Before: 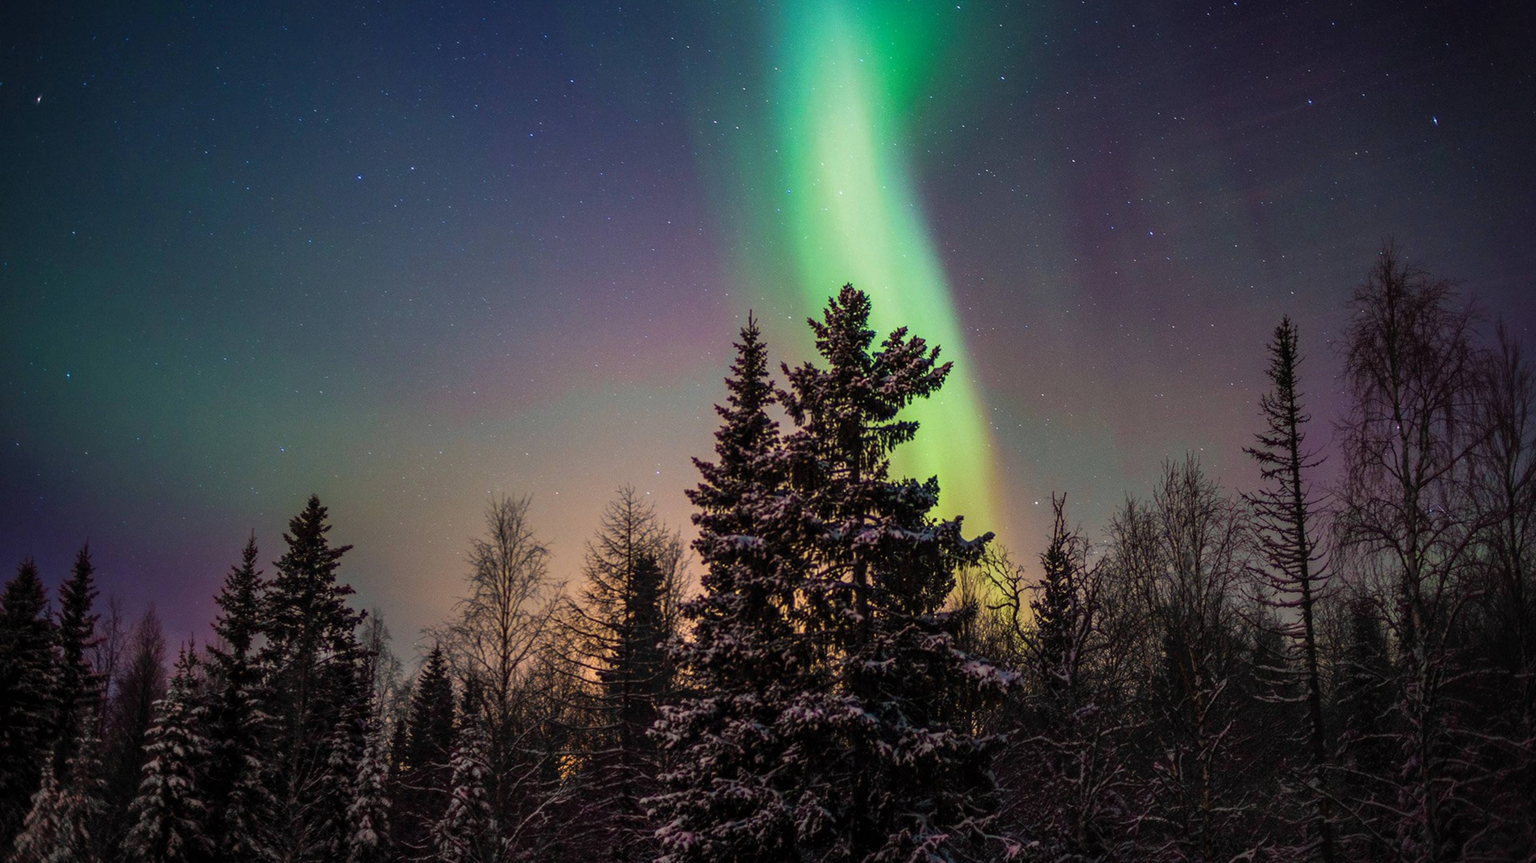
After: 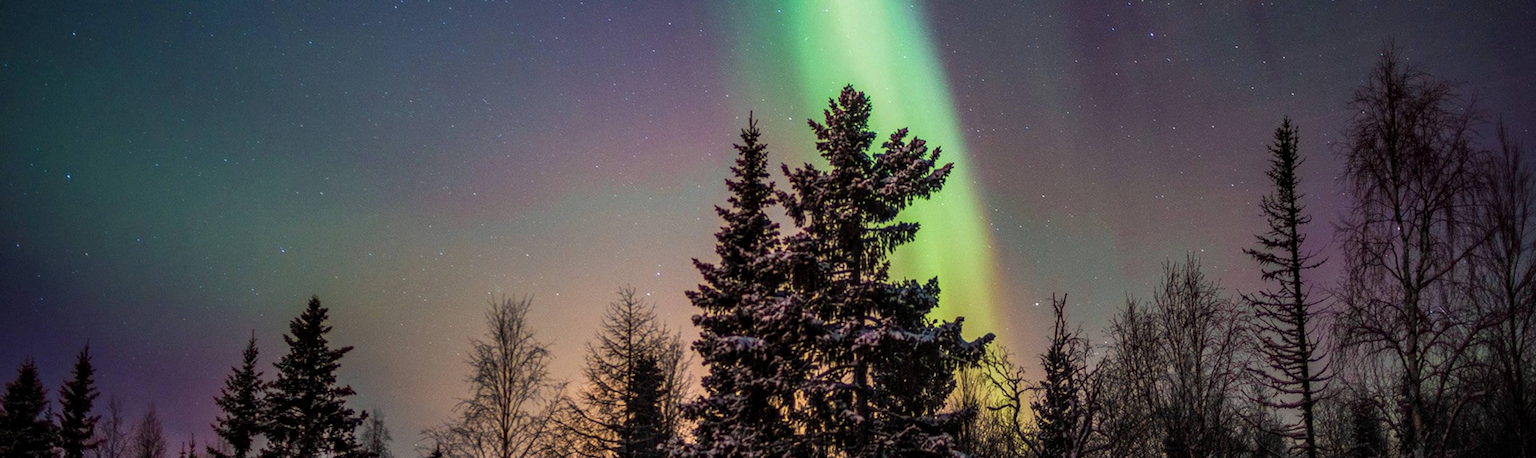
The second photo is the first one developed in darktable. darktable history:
crop and rotate: top 23.072%, bottom 23.753%
local contrast: on, module defaults
